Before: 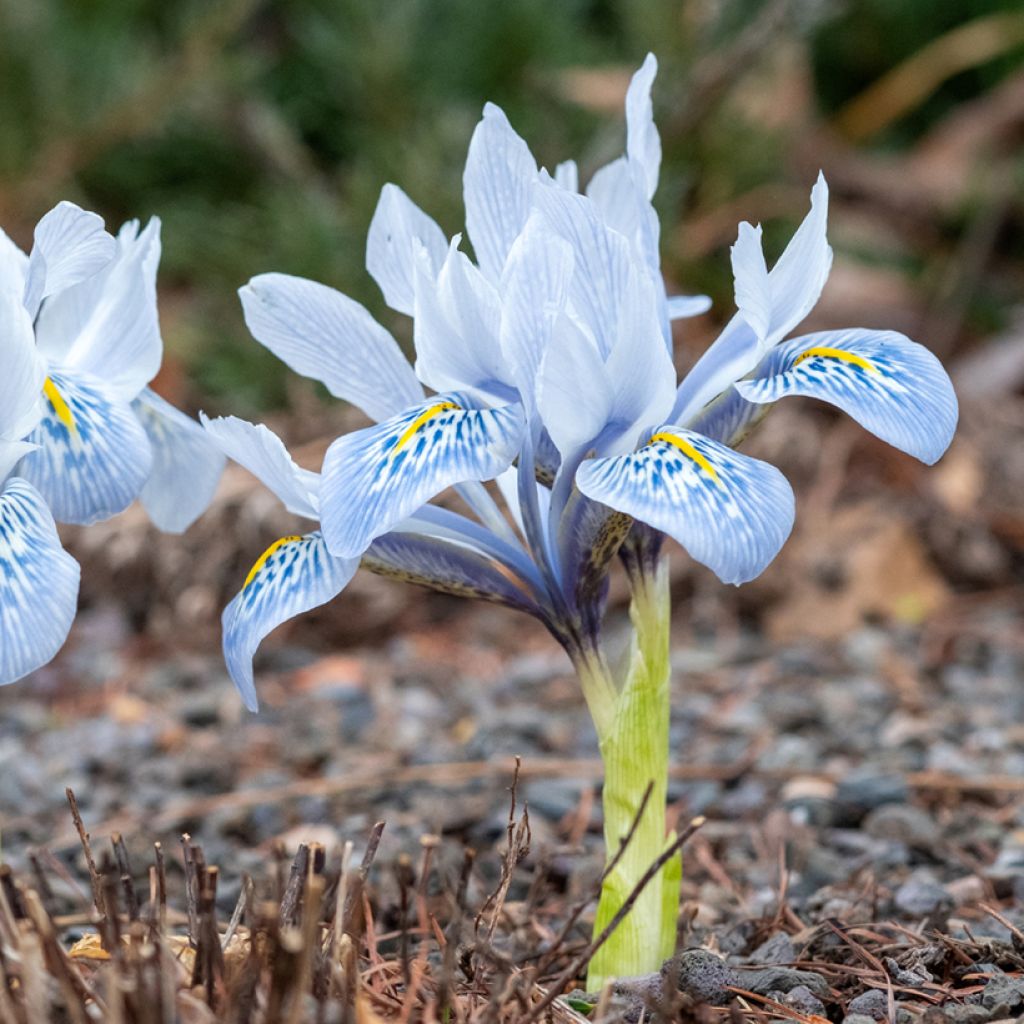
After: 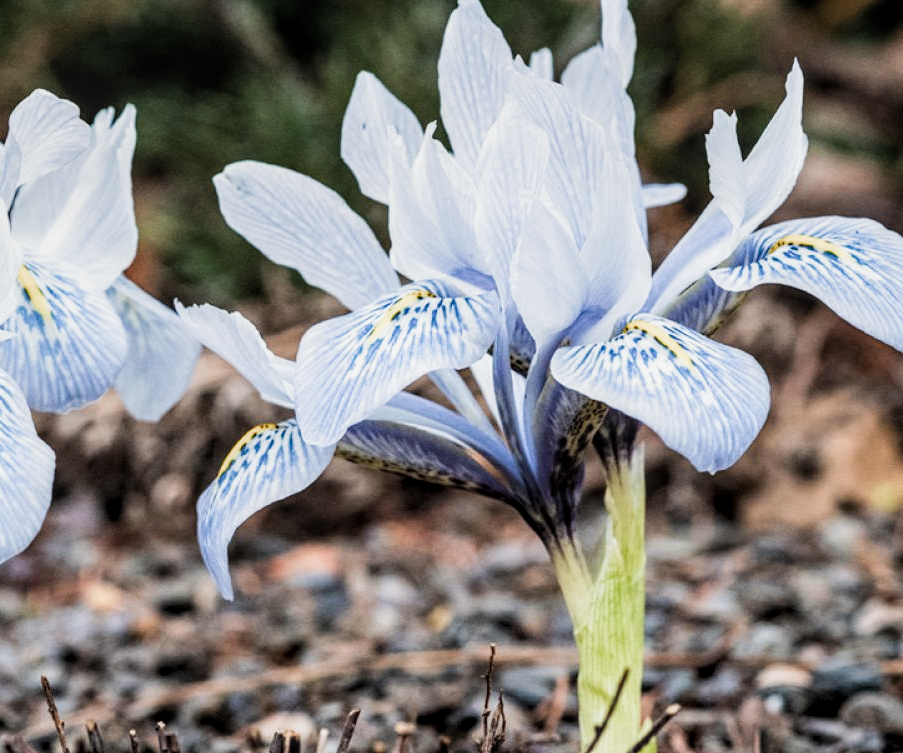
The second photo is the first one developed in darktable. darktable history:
local contrast: on, module defaults
haze removal: compatibility mode true, adaptive false
filmic rgb: black relative exposure -5.32 EV, white relative exposure 2.87 EV, dynamic range scaling -38.04%, hardness 3.98, contrast 1.62, highlights saturation mix -0.858%, color science v5 (2021), contrast in shadows safe, contrast in highlights safe
crop and rotate: left 2.466%, top 11.015%, right 9.35%, bottom 15.449%
shadows and highlights: radius 92.27, shadows -14.99, white point adjustment 0.271, highlights 31.35, compress 48.45%, soften with gaussian
